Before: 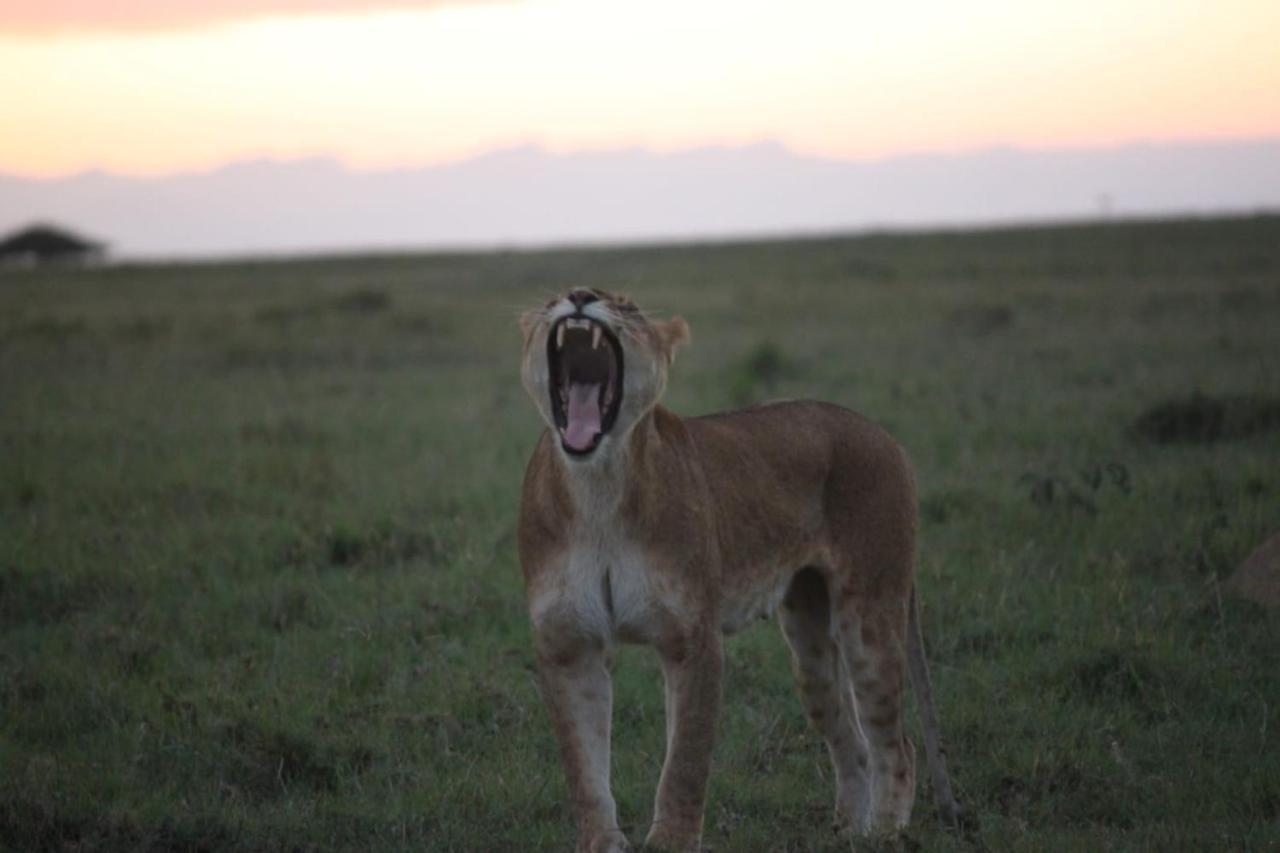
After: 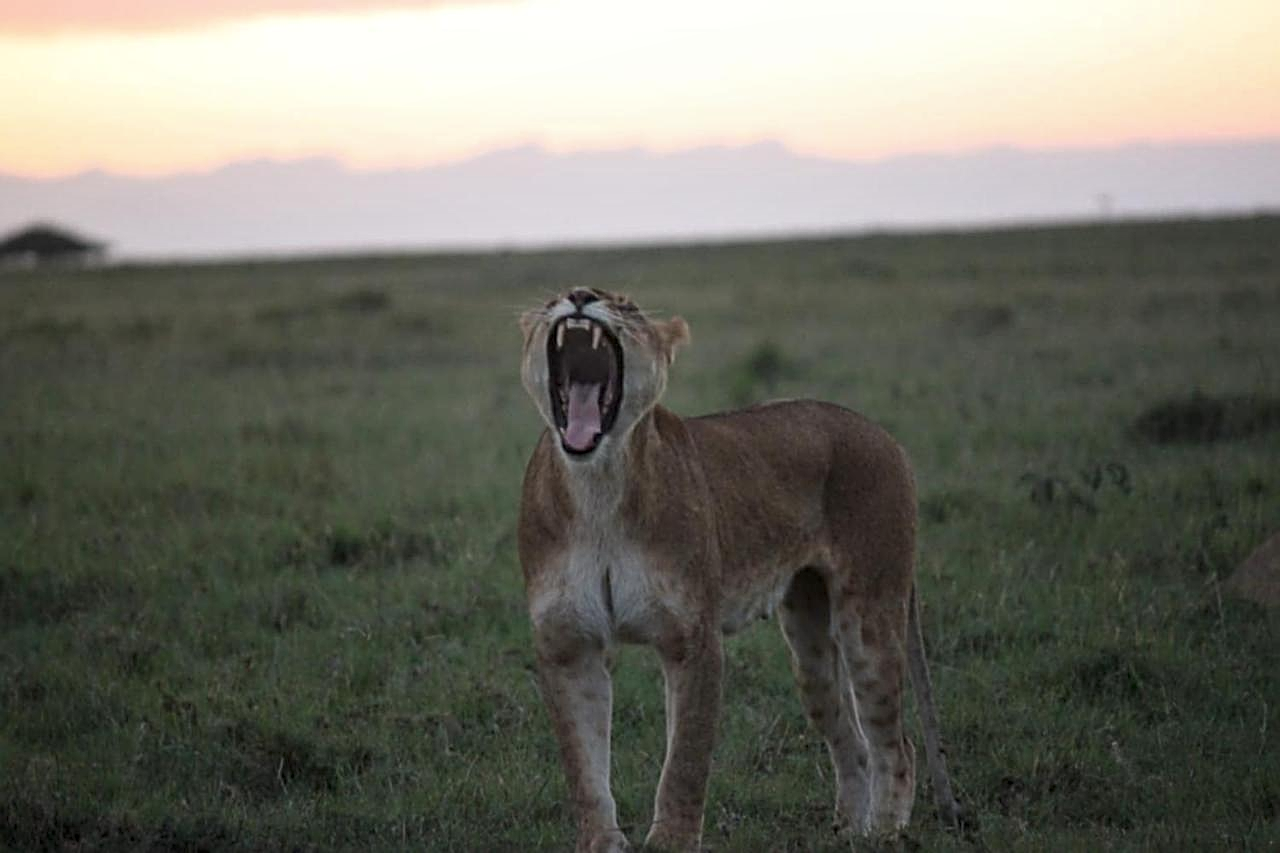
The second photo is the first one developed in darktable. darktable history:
local contrast: on, module defaults
contrast brightness saturation: contrast 0.05
sharpen: radius 2.619, amount 0.699
